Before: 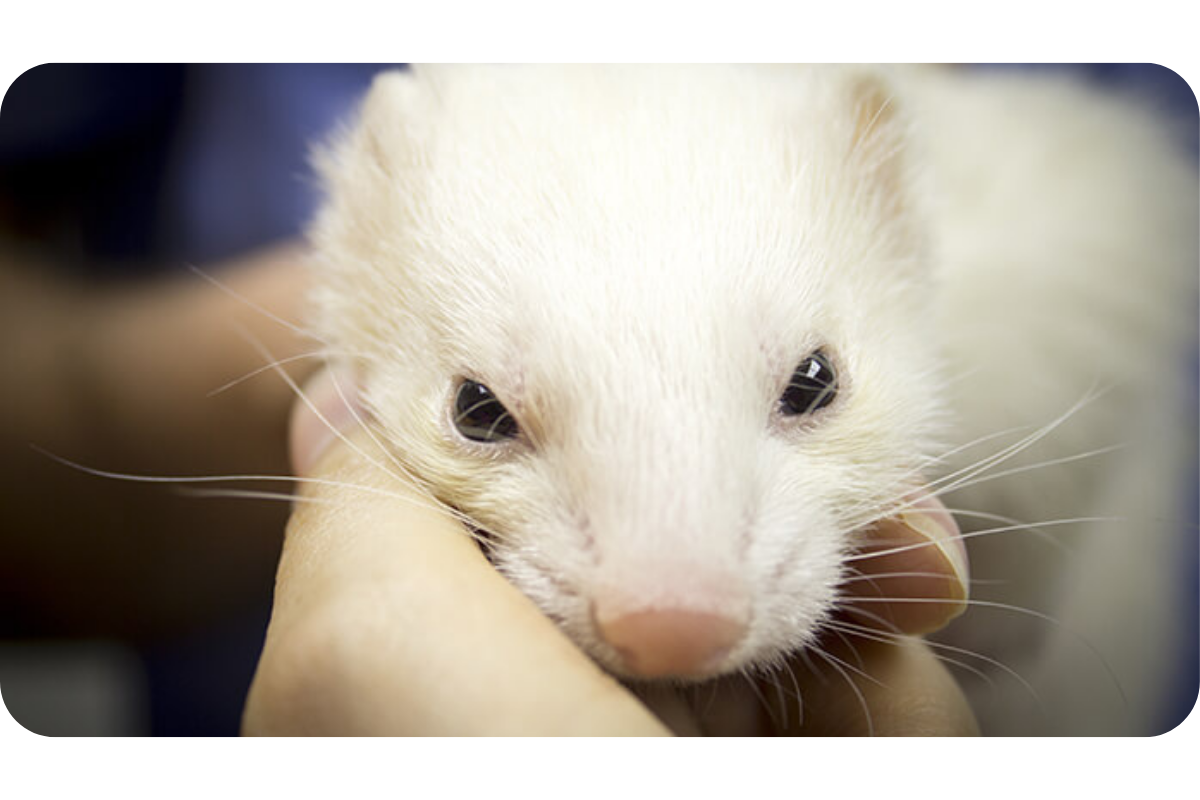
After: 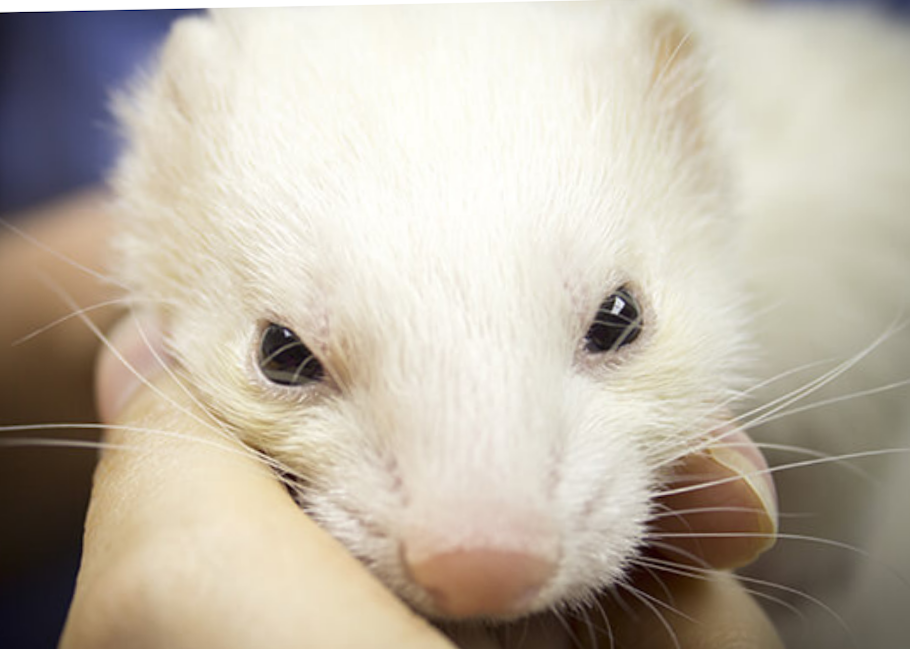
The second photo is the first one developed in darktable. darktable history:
crop: left 16.768%, top 8.653%, right 8.362%, bottom 12.485%
rotate and perspective: rotation -1.17°, automatic cropping off
